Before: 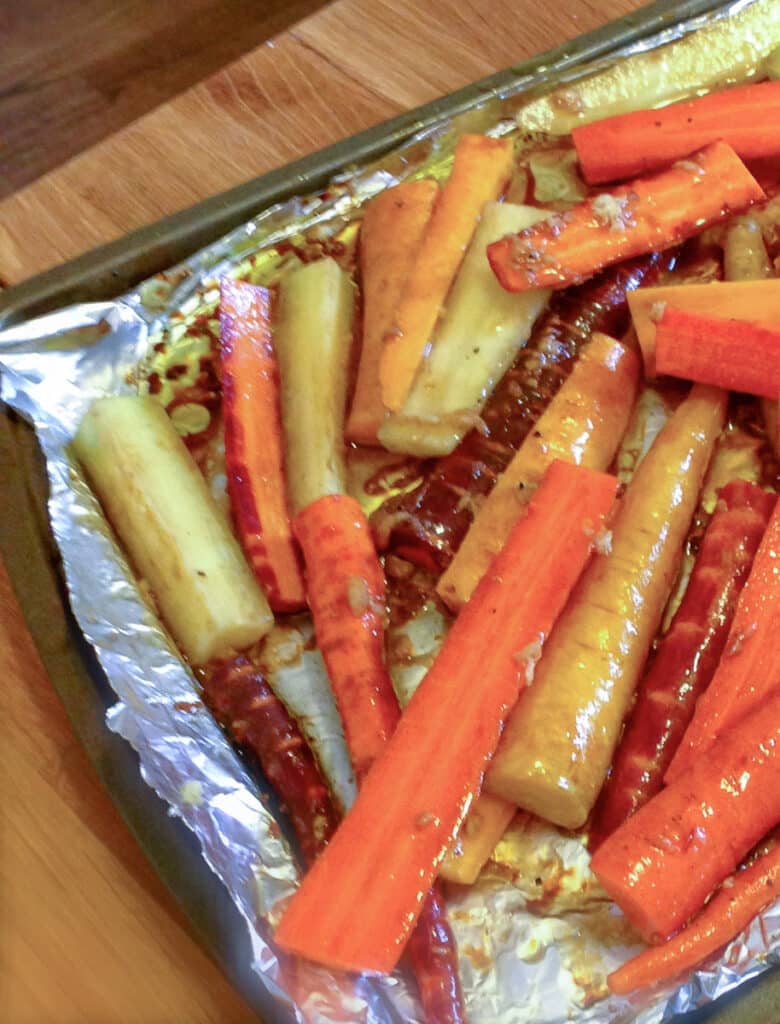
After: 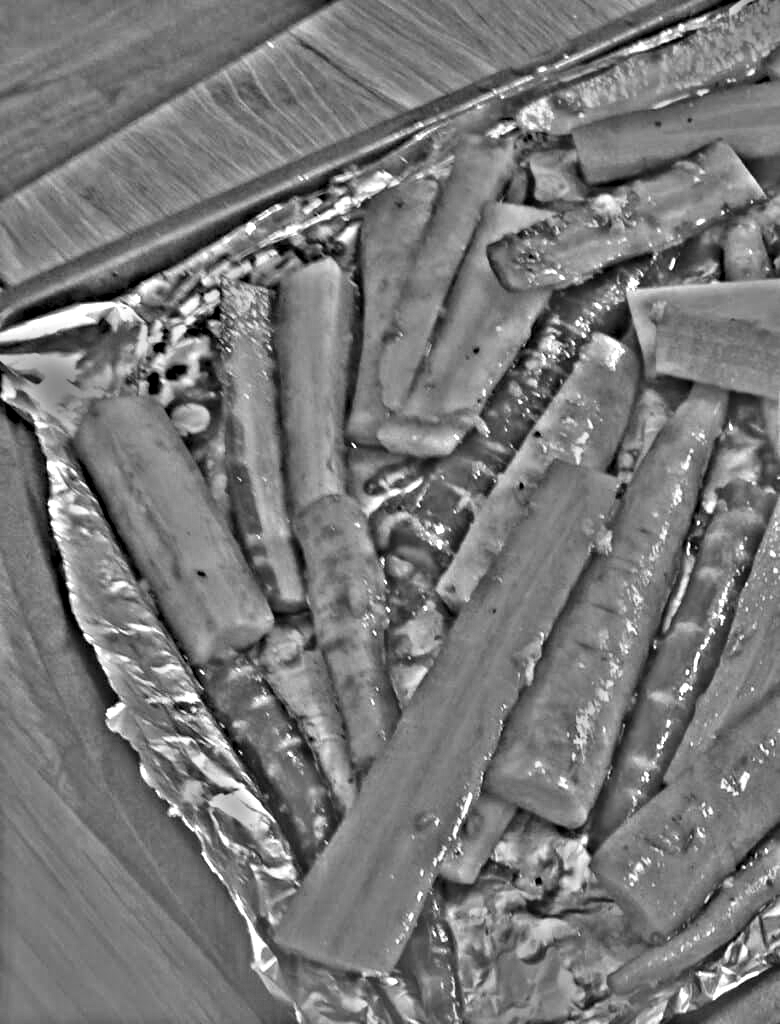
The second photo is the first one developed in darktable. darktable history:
exposure: exposure -0.36 EV, compensate highlight preservation false
highpass: sharpness 49.79%, contrast boost 49.79%
